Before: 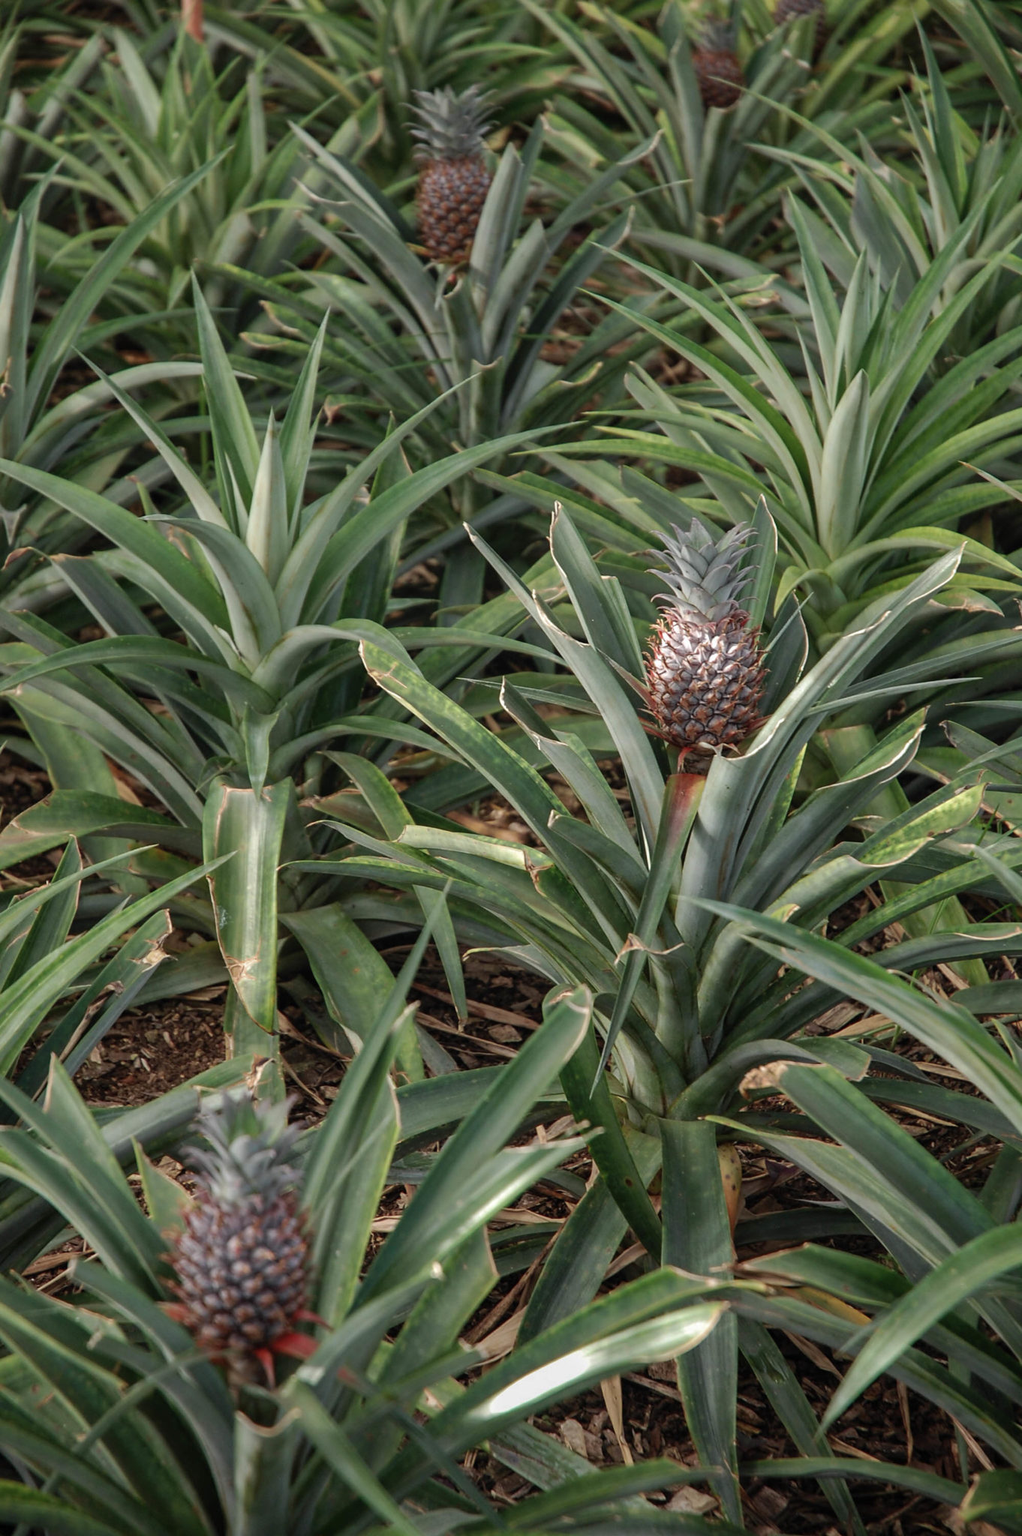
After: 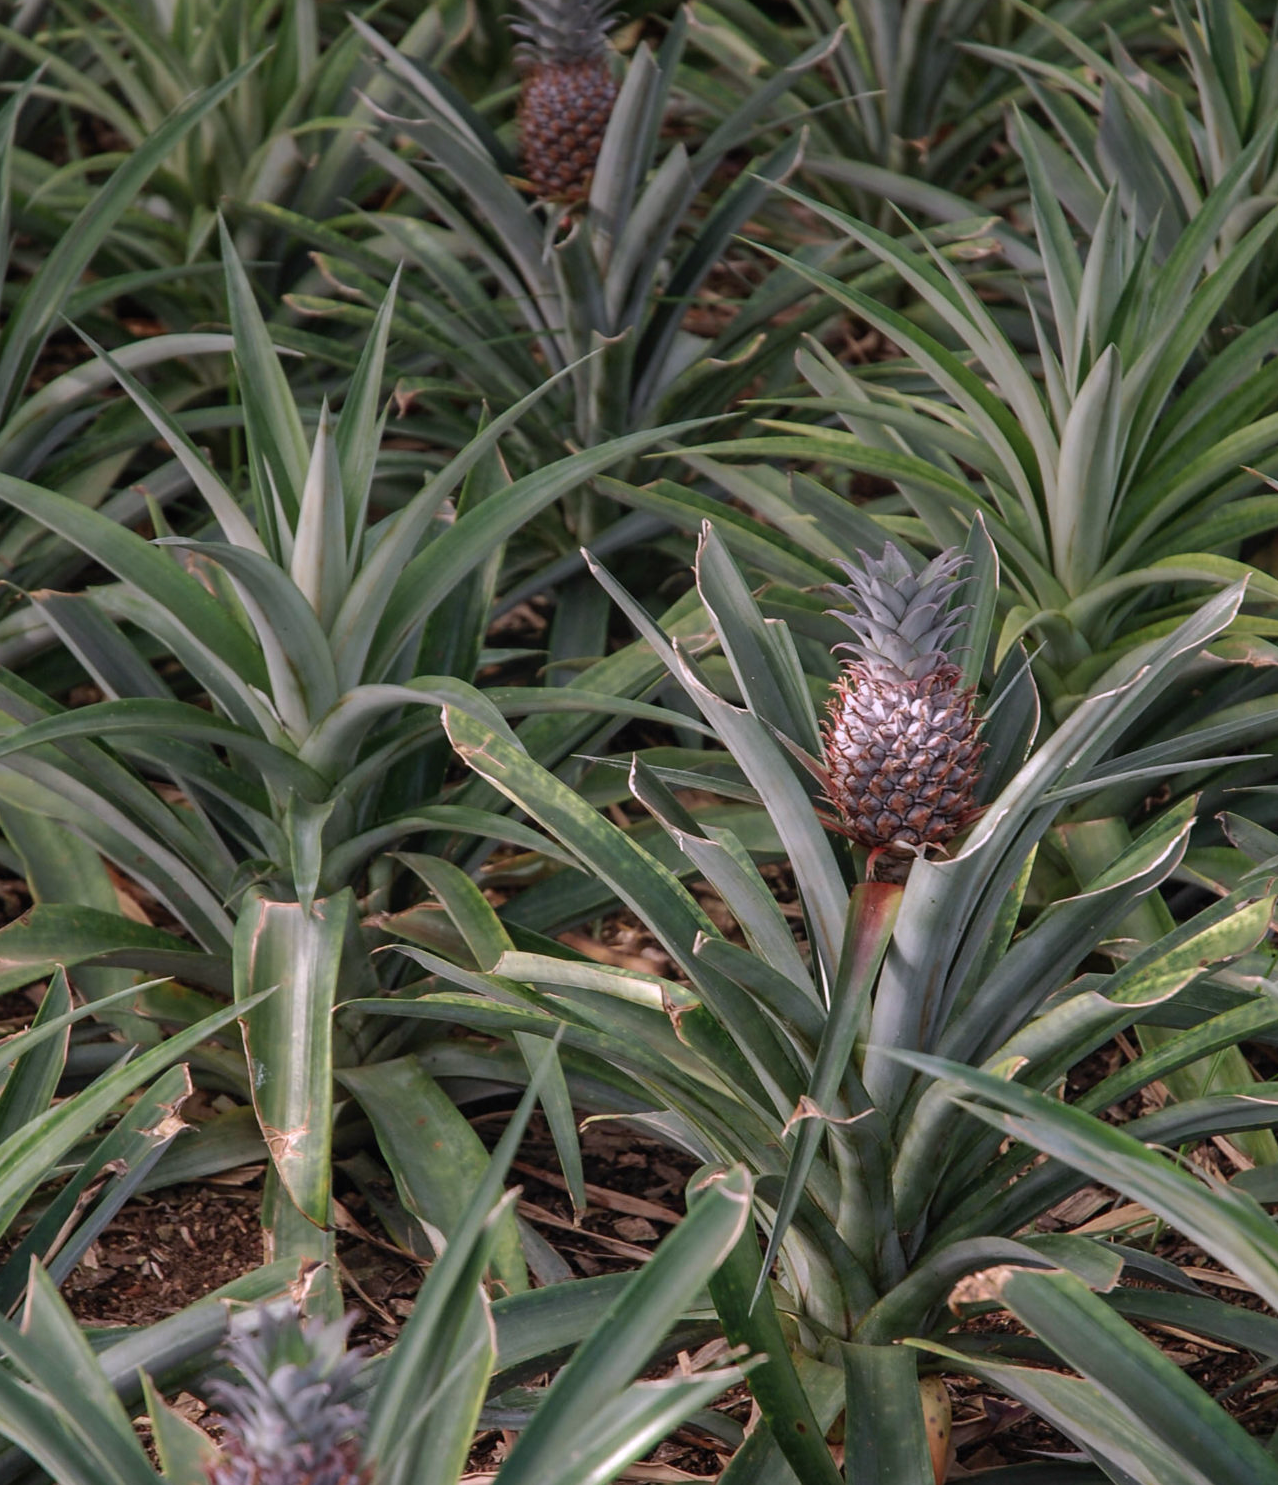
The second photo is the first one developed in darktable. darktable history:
white balance: red 1.066, blue 1.119
graduated density: on, module defaults
crop: left 2.737%, top 7.287%, right 3.421%, bottom 20.179%
